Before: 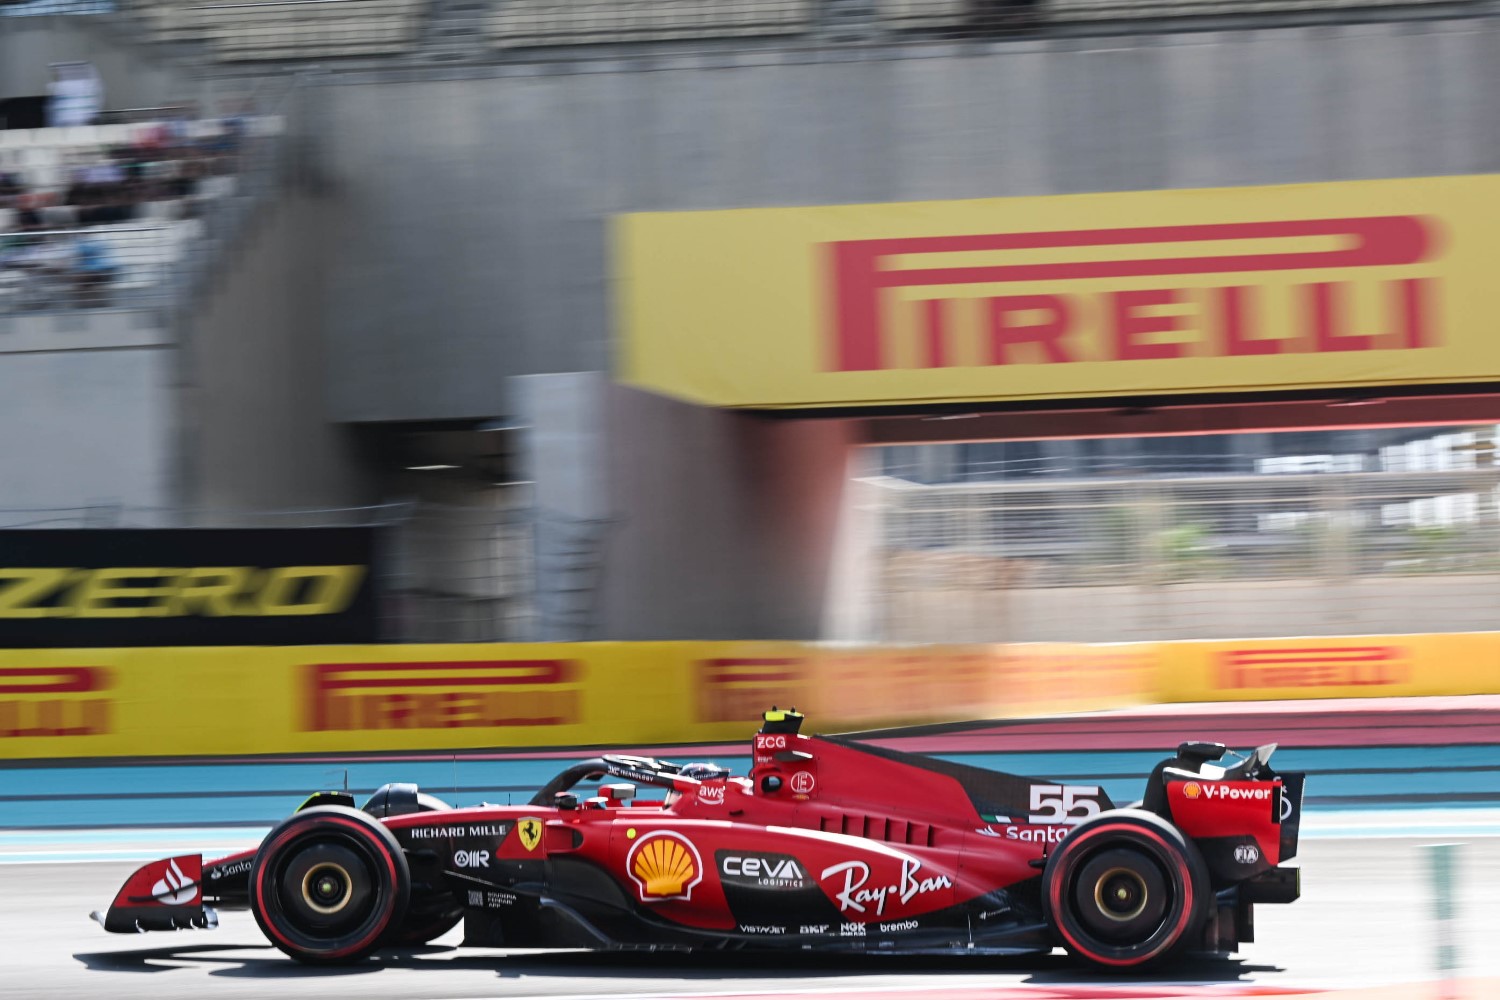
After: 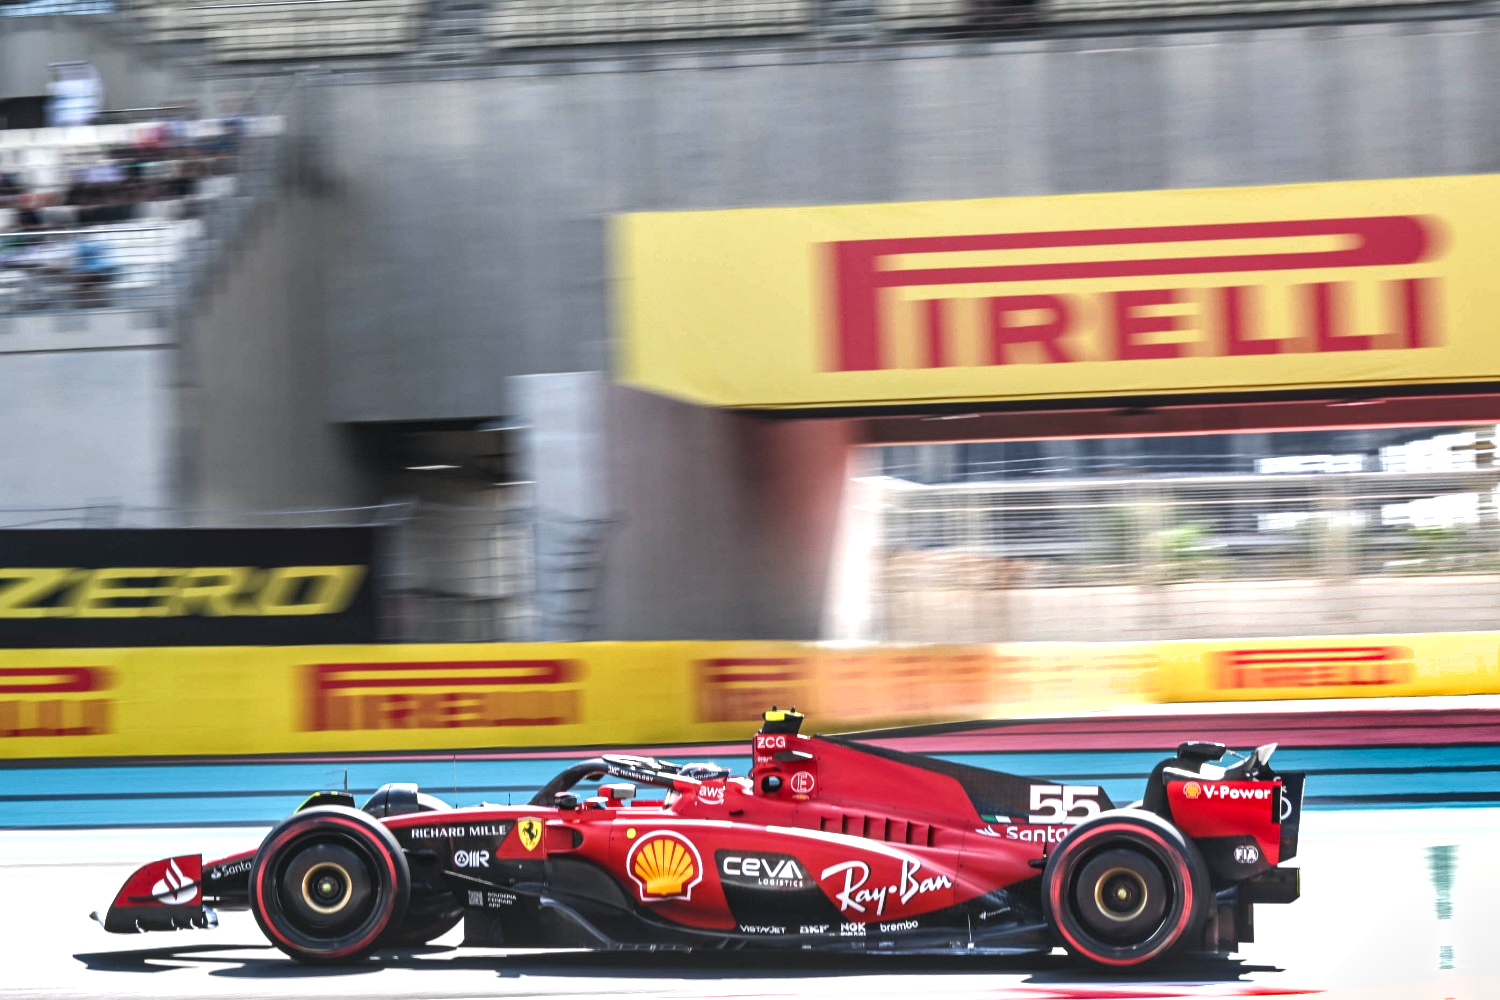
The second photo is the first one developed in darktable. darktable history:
local contrast: detail 130%
shadows and highlights: low approximation 0.01, soften with gaussian
exposure: black level correction -0.002, exposure 0.714 EV, compensate highlight preservation false
